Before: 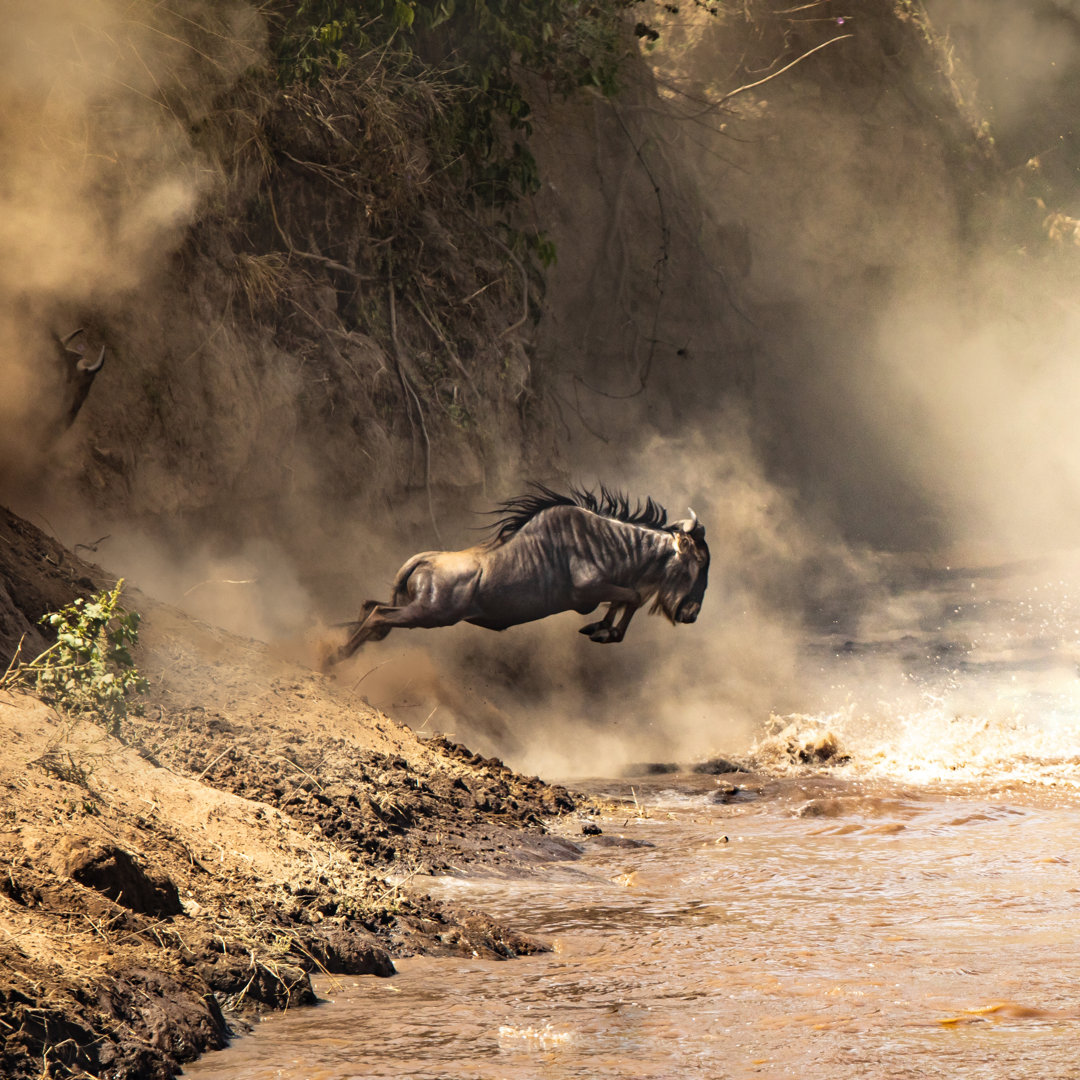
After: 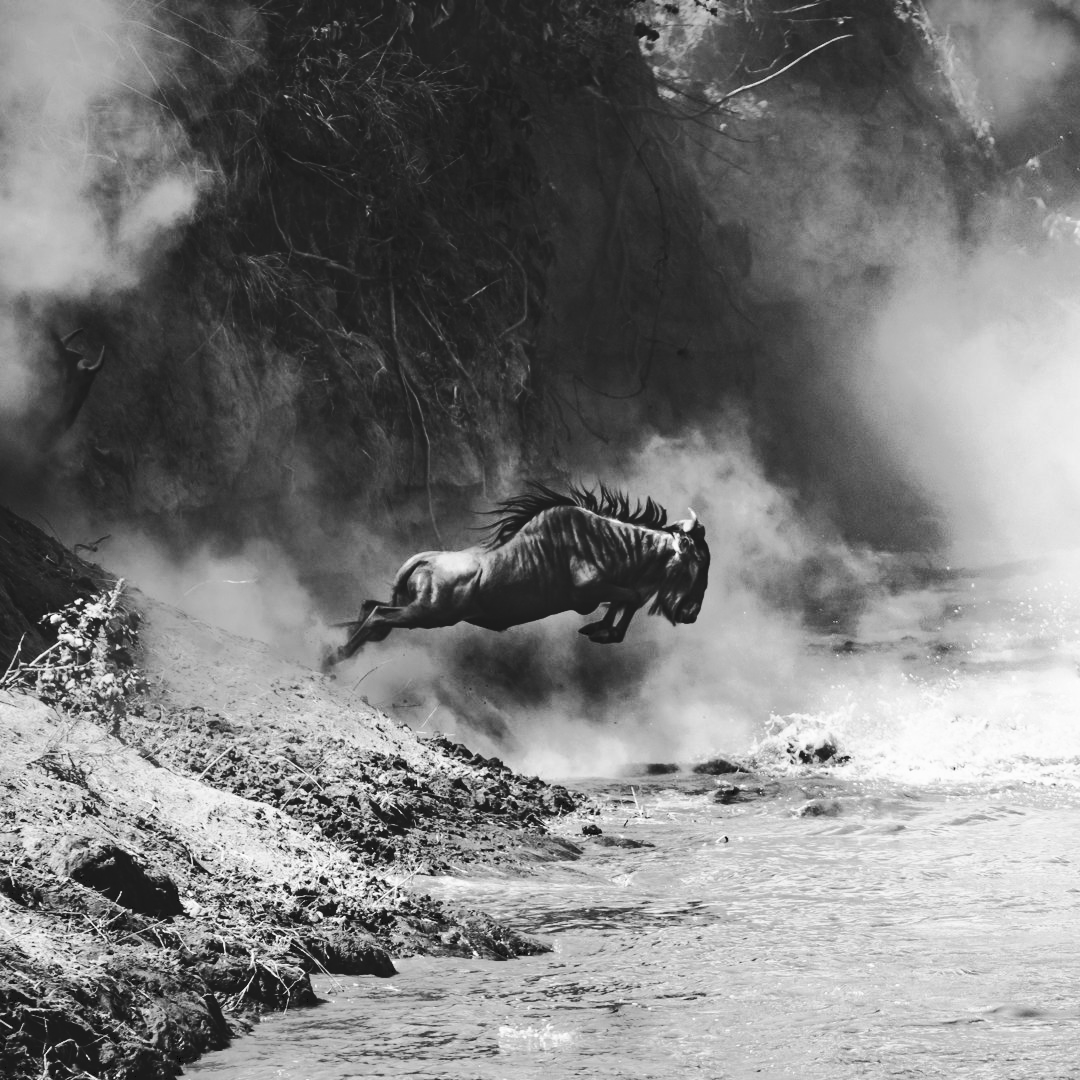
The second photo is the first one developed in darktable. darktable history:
monochrome: a 32, b 64, size 2.3
tone curve: curves: ch0 [(0, 0) (0.003, 0.098) (0.011, 0.099) (0.025, 0.103) (0.044, 0.114) (0.069, 0.13) (0.1, 0.142) (0.136, 0.161) (0.177, 0.189) (0.224, 0.224) (0.277, 0.266) (0.335, 0.32) (0.399, 0.38) (0.468, 0.45) (0.543, 0.522) (0.623, 0.598) (0.709, 0.669) (0.801, 0.731) (0.898, 0.786) (1, 1)], preserve colors none
contrast brightness saturation: contrast 0.4, brightness 0.1, saturation 0.21
